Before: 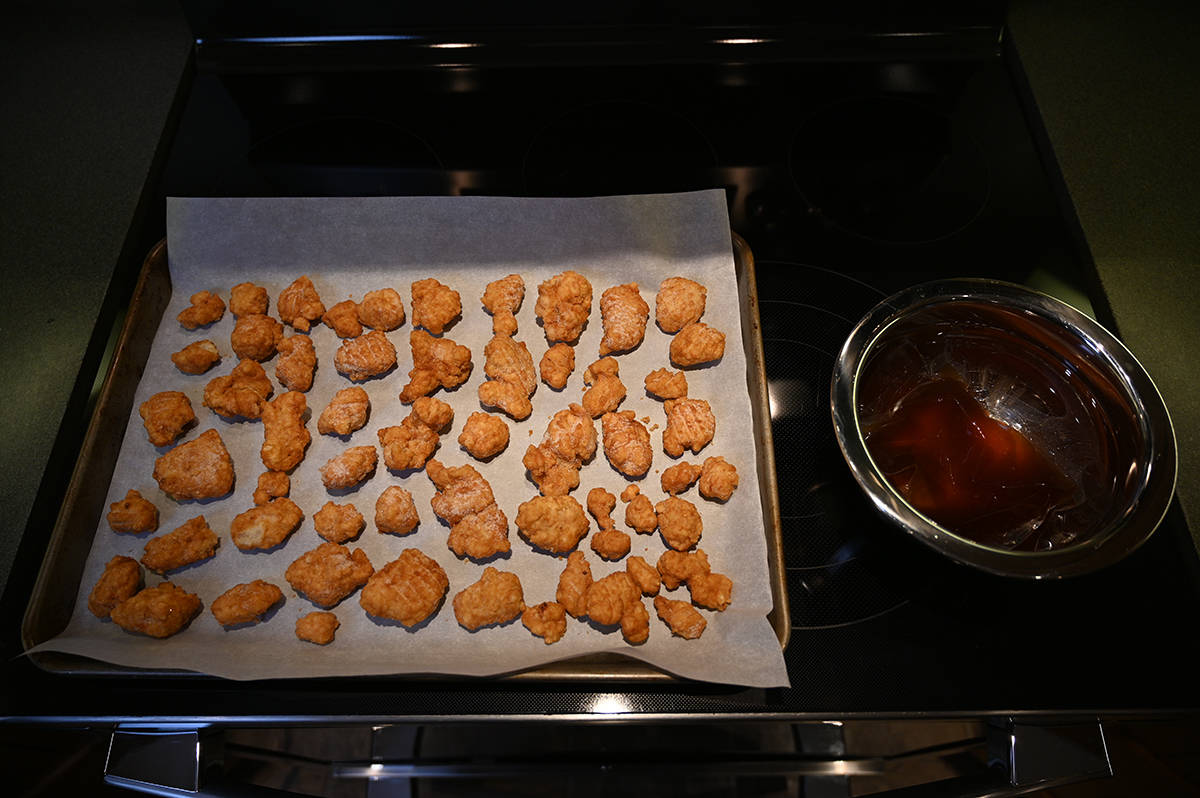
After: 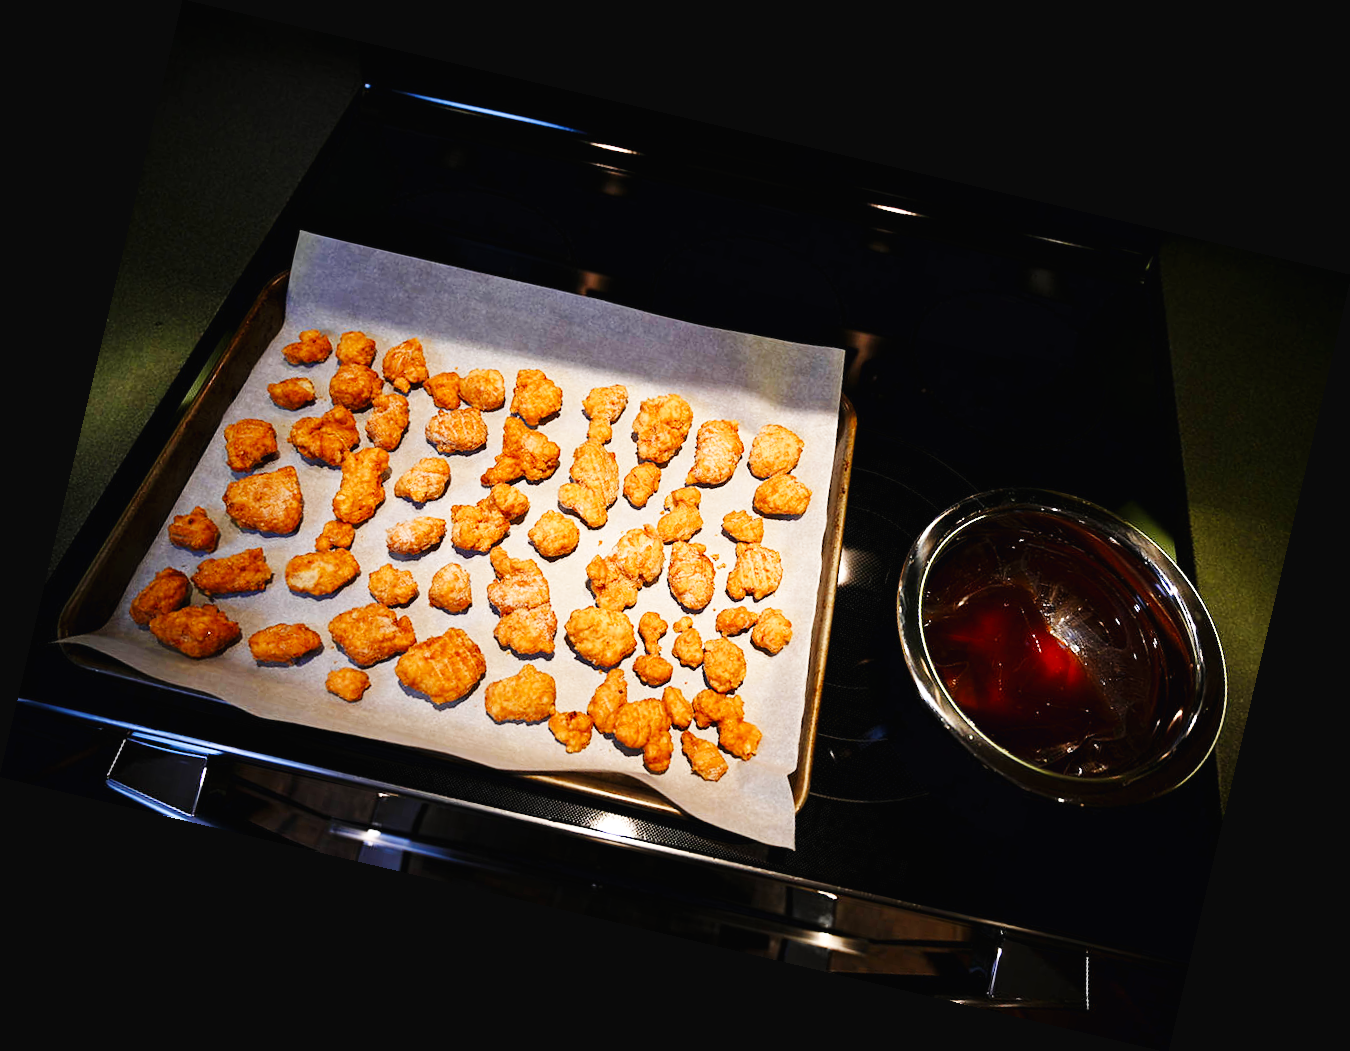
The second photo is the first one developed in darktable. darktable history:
base curve: curves: ch0 [(0, 0.003) (0.001, 0.002) (0.006, 0.004) (0.02, 0.022) (0.048, 0.086) (0.094, 0.234) (0.162, 0.431) (0.258, 0.629) (0.385, 0.8) (0.548, 0.918) (0.751, 0.988) (1, 1)], preserve colors none
rotate and perspective: rotation 13.27°, automatic cropping off
